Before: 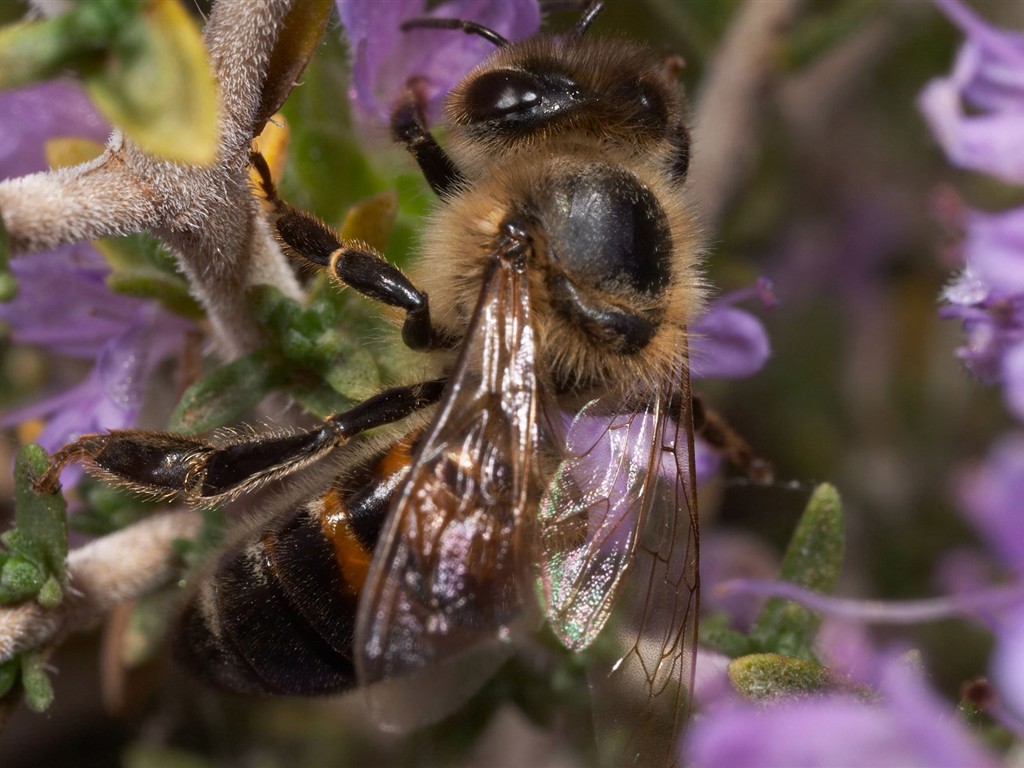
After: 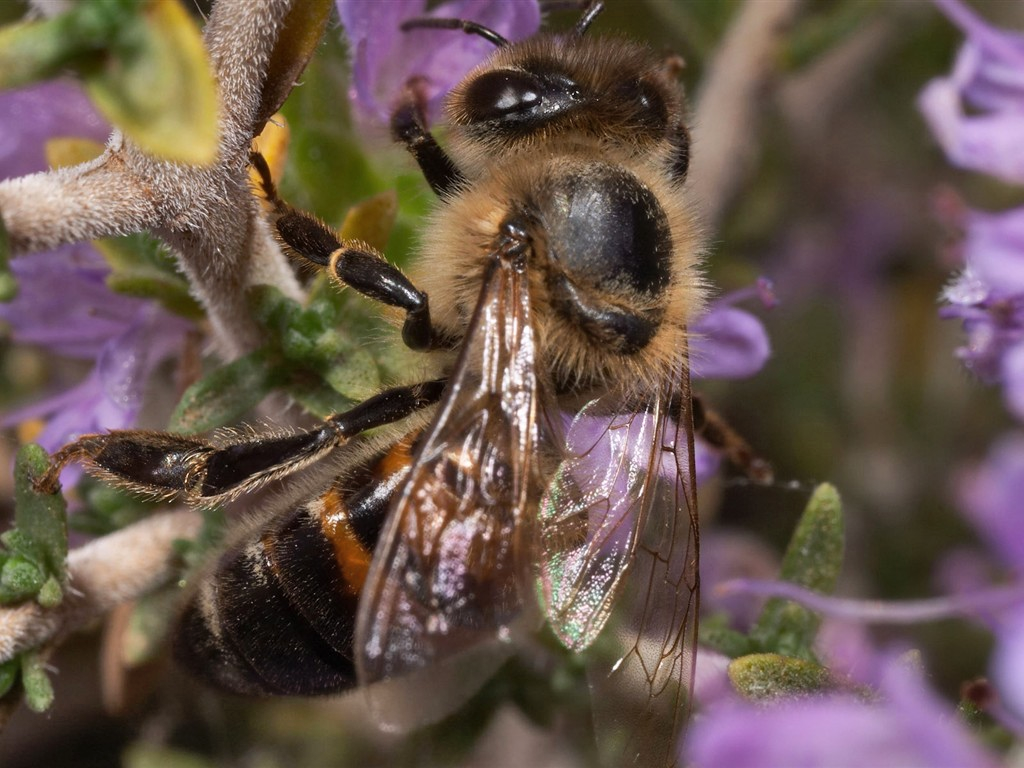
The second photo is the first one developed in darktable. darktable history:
shadows and highlights: shadows 52.8, soften with gaussian
